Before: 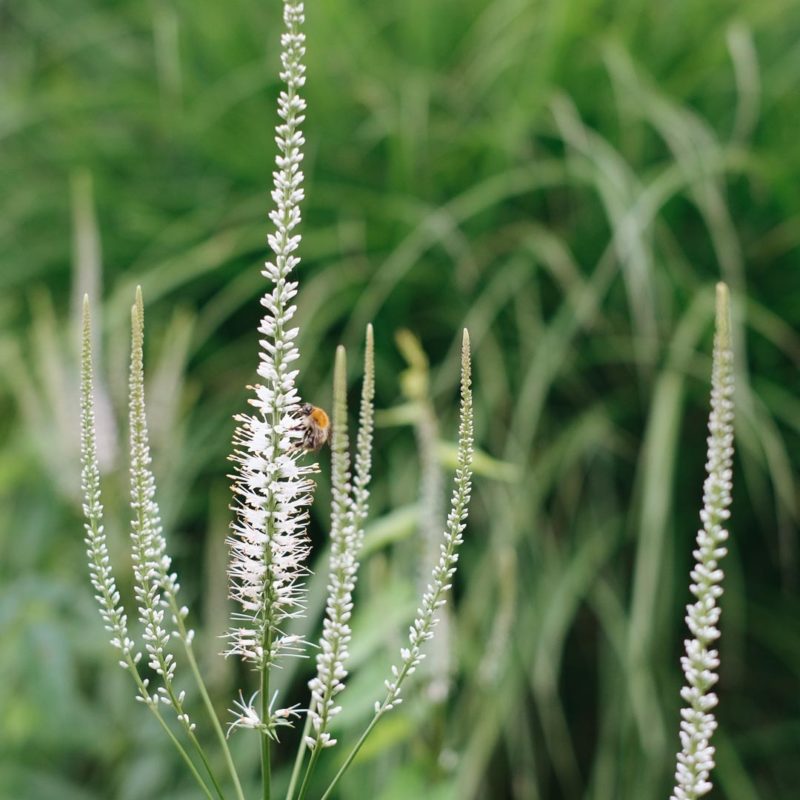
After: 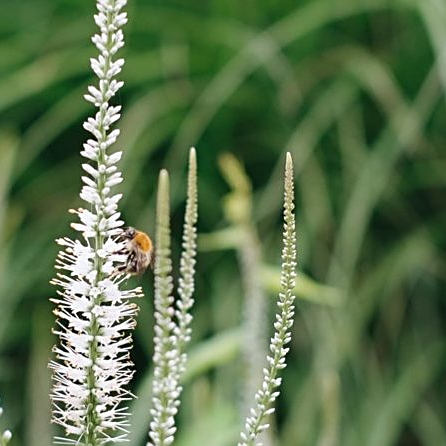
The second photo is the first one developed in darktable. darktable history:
crop and rotate: left 22.13%, top 22.054%, right 22.026%, bottom 22.102%
sharpen: on, module defaults
